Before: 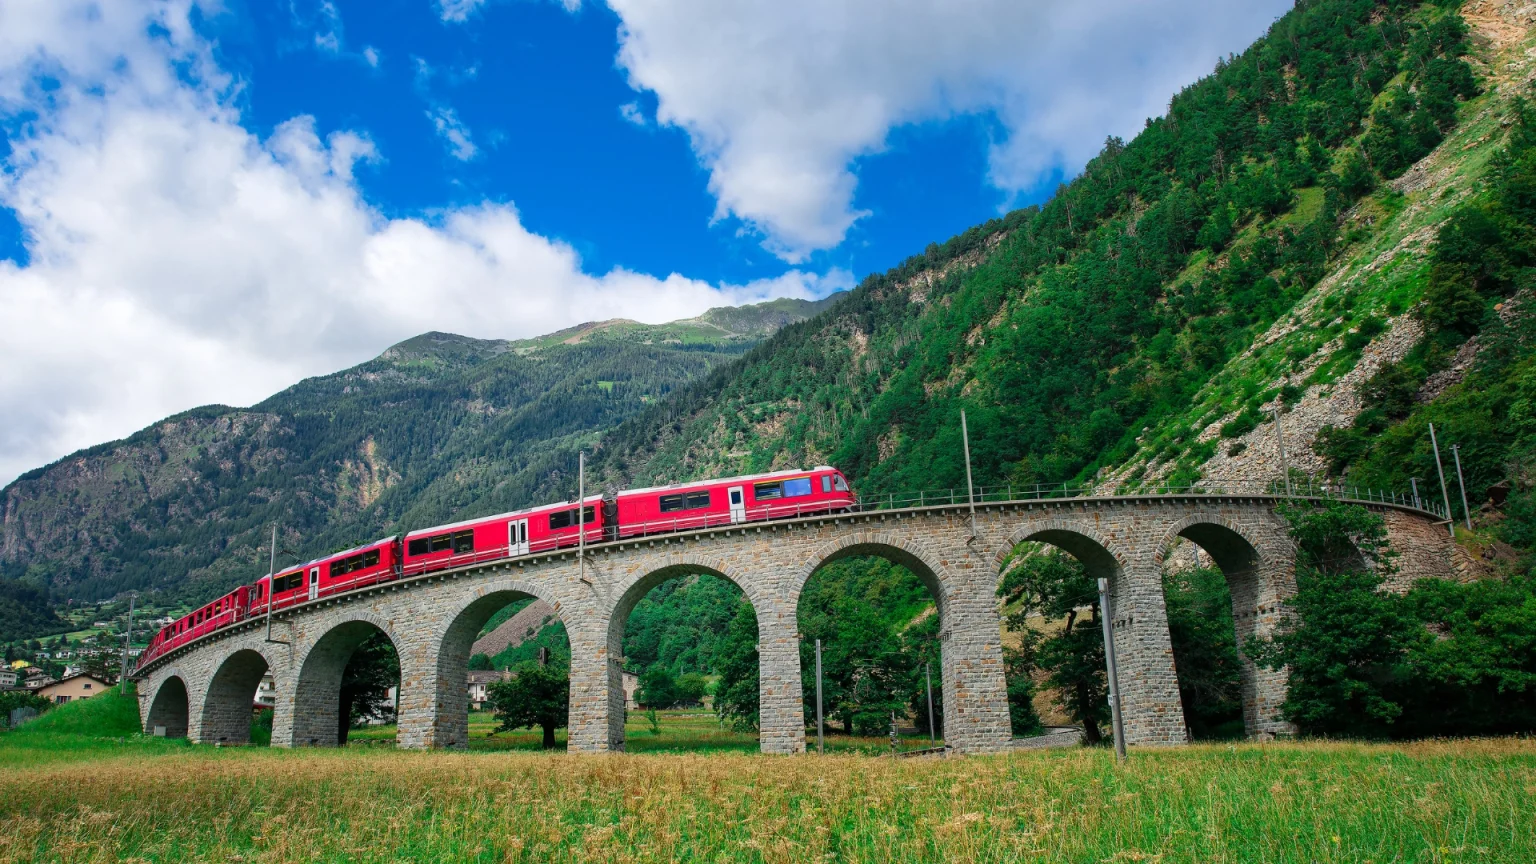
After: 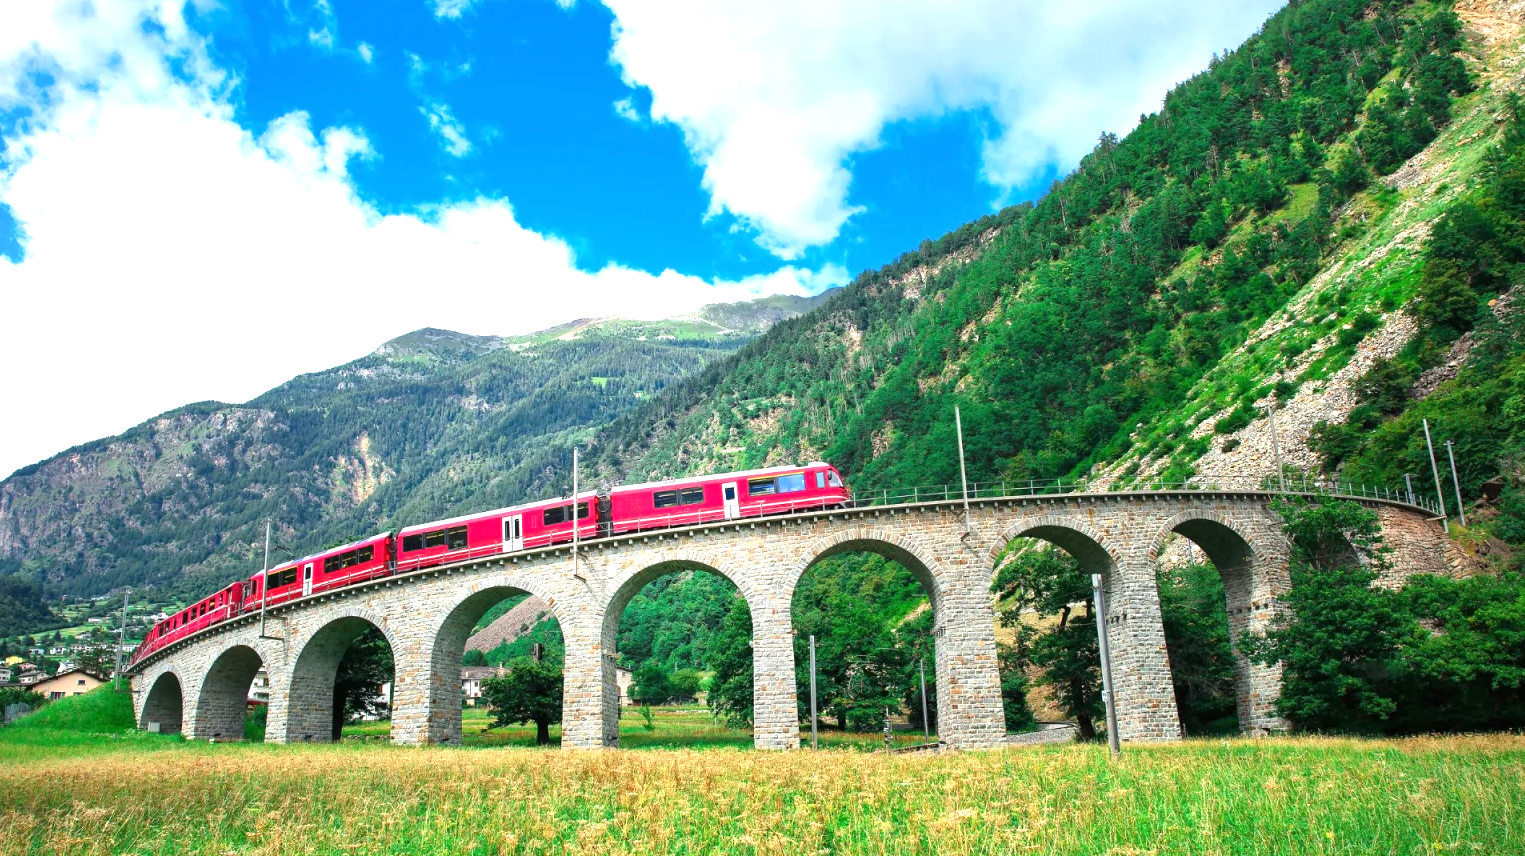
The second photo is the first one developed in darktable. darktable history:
crop: left 0.434%, top 0.485%, right 0.244%, bottom 0.386%
vignetting: fall-off start 97.23%, saturation -0.024, center (-0.033, -0.042), width/height ratio 1.179, unbound false
exposure: black level correction 0, exposure 1.2 EV, compensate exposure bias true, compensate highlight preservation false
